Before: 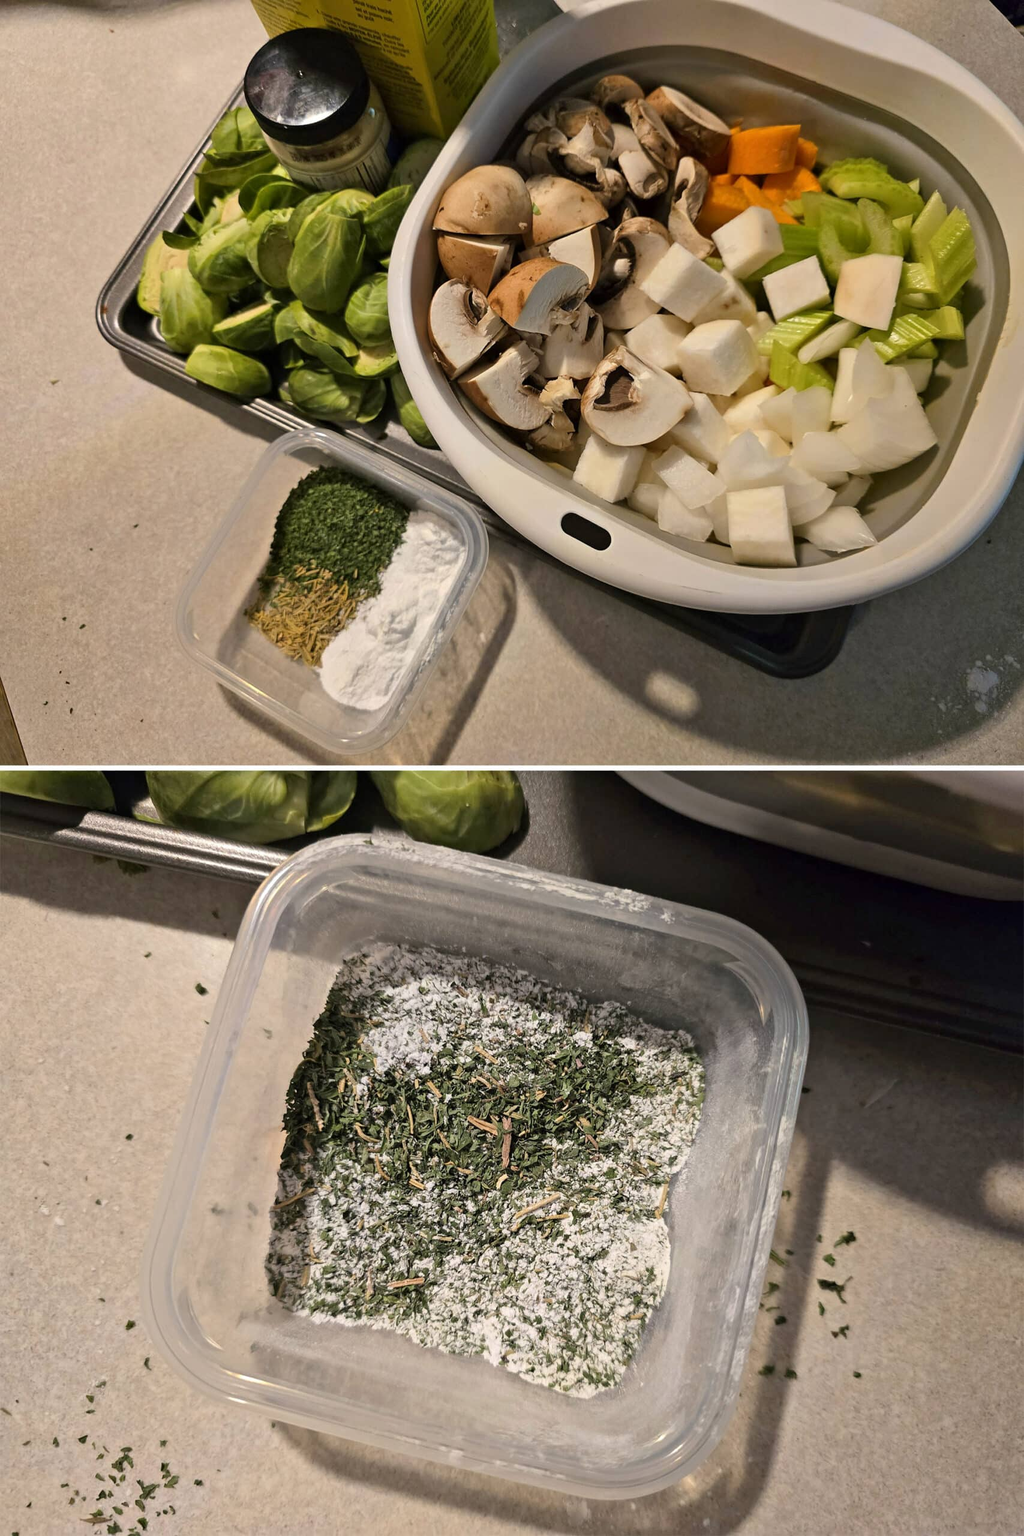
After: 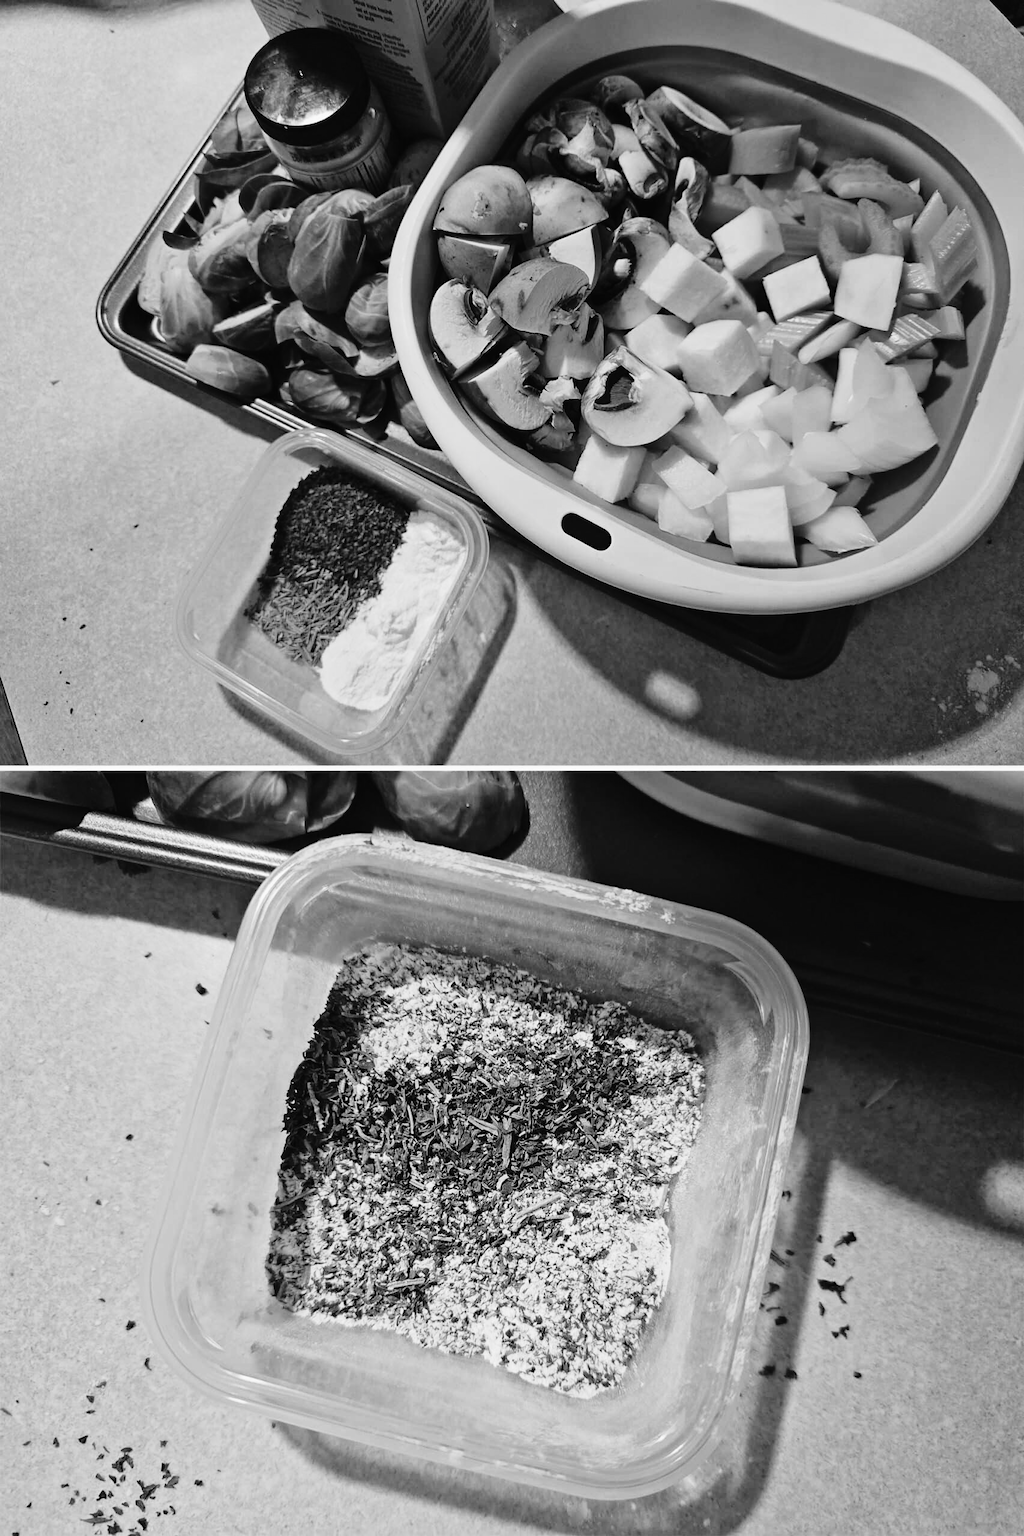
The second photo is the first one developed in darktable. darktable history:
tone curve: curves: ch0 [(0, 0.014) (0.17, 0.099) (0.392, 0.438) (0.725, 0.828) (0.872, 0.918) (1, 0.981)]; ch1 [(0, 0) (0.402, 0.36) (0.488, 0.466) (0.5, 0.499) (0.515, 0.515) (0.574, 0.595) (0.619, 0.65) (0.701, 0.725) (1, 1)]; ch2 [(0, 0) (0.432, 0.422) (0.486, 0.49) (0.503, 0.503) (0.523, 0.554) (0.562, 0.606) (0.644, 0.694) (0.717, 0.753) (1, 0.991)], preserve colors none
color calibration: output gray [0.18, 0.41, 0.41, 0], illuminant same as pipeline (D50), adaptation none (bypass), x 0.333, y 0.335, temperature 5009.41 K
